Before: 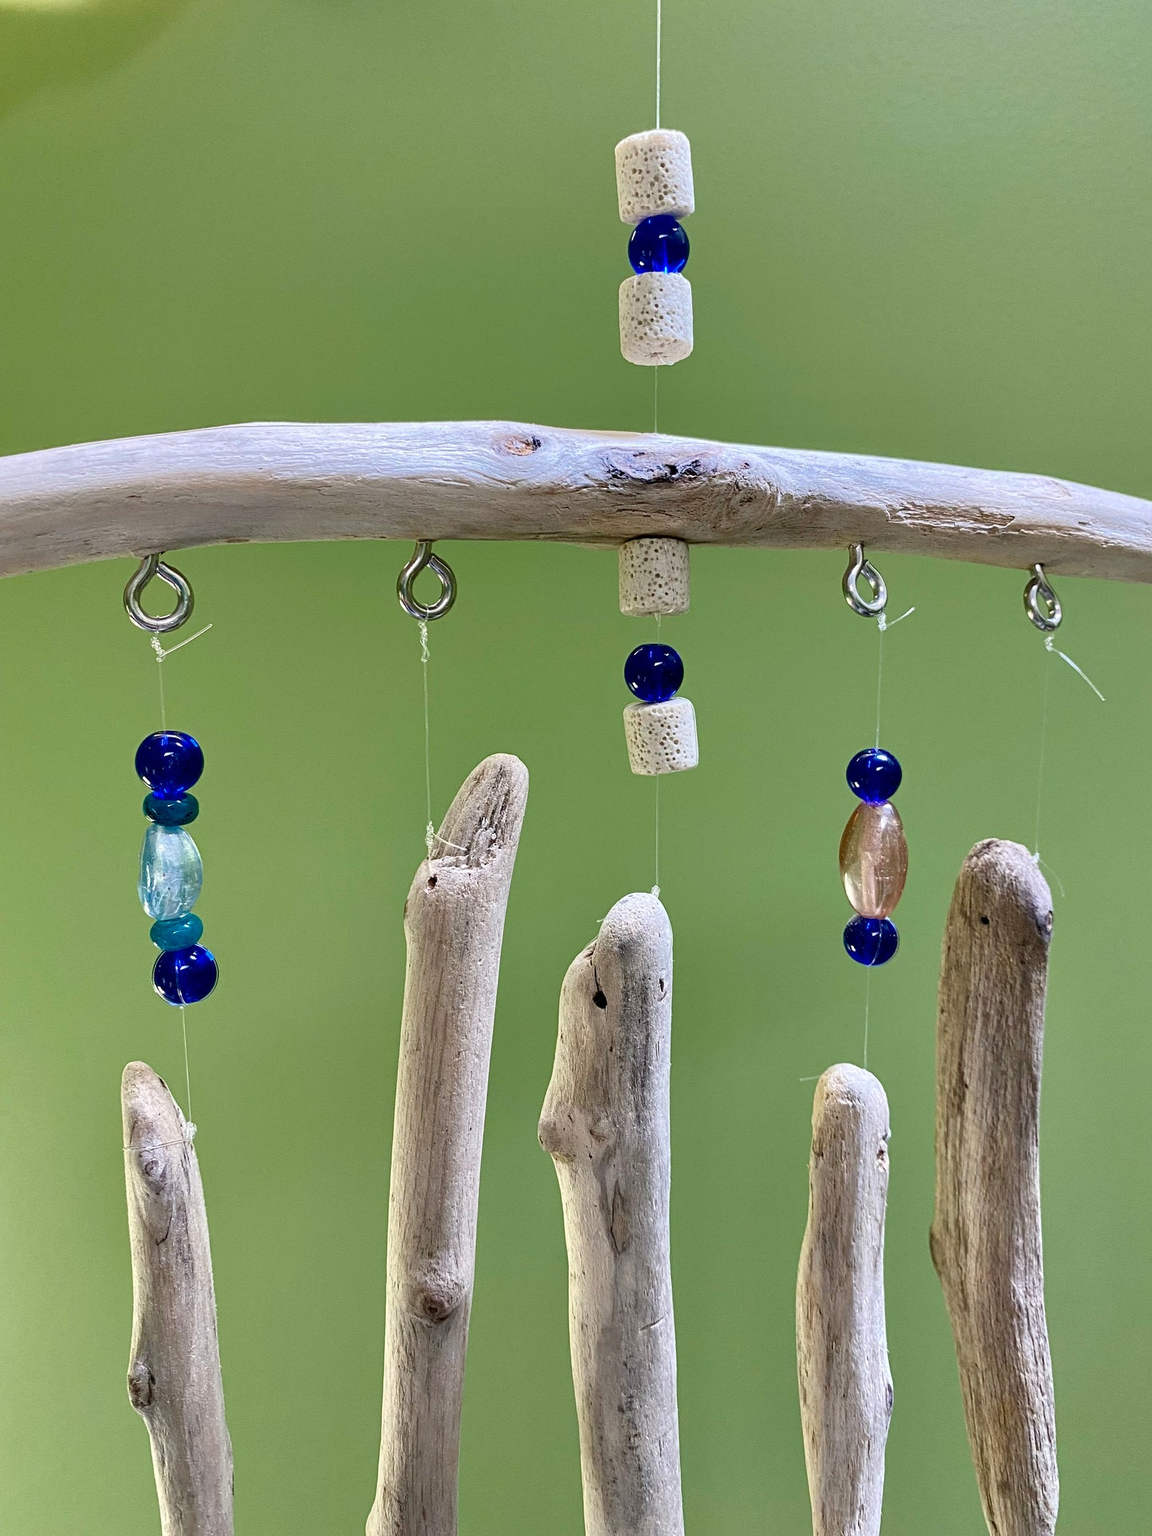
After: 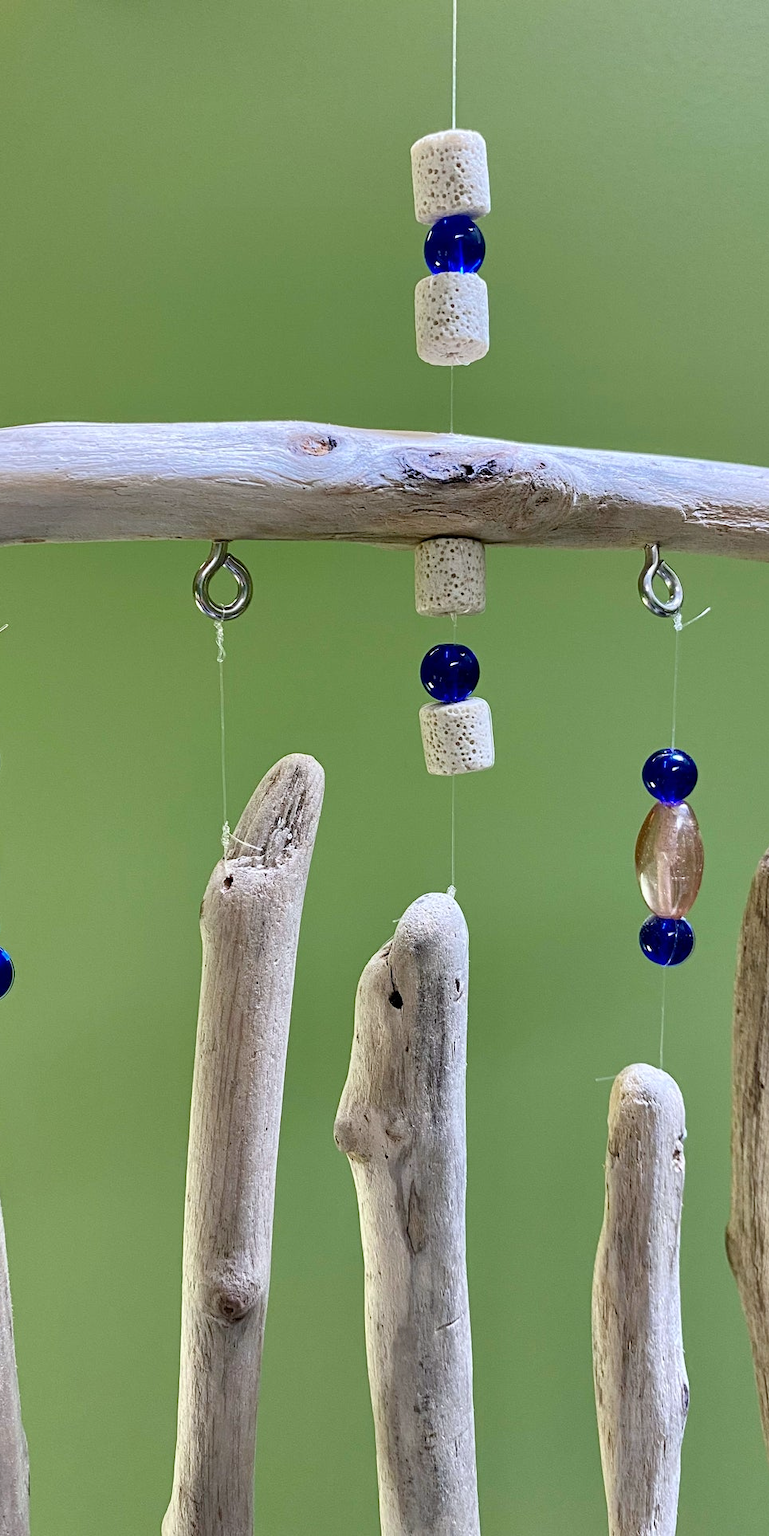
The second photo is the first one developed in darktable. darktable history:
crop and rotate: left 17.732%, right 15.423%
white balance: red 0.982, blue 1.018
